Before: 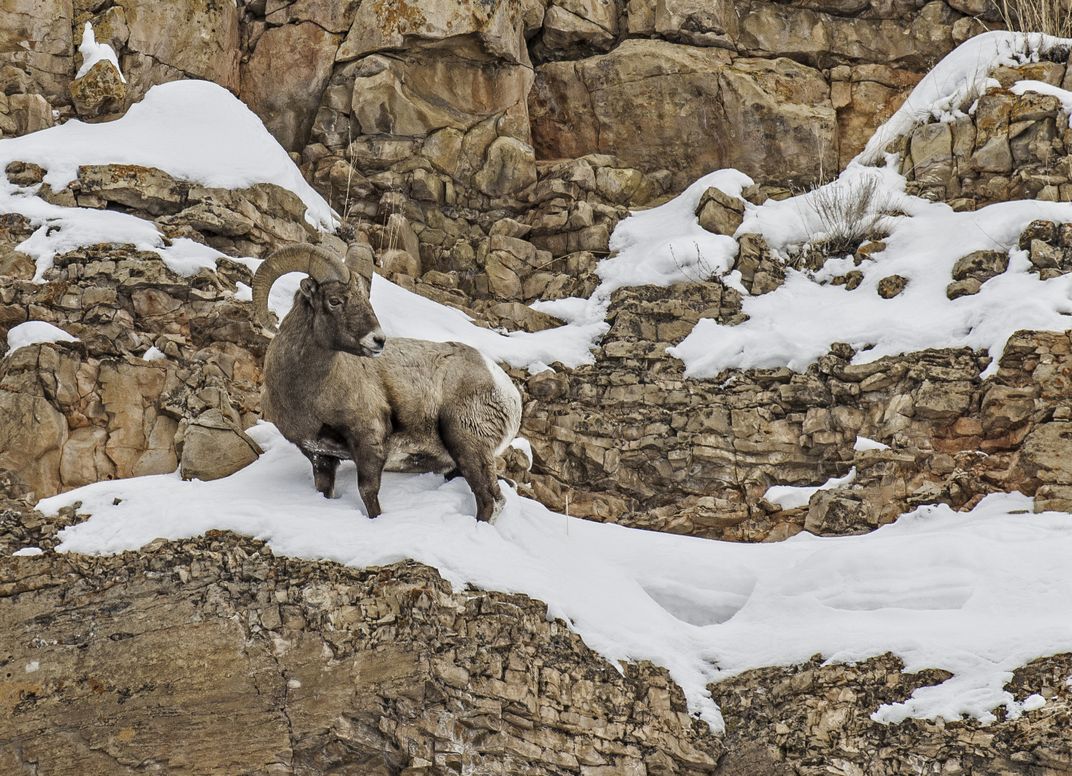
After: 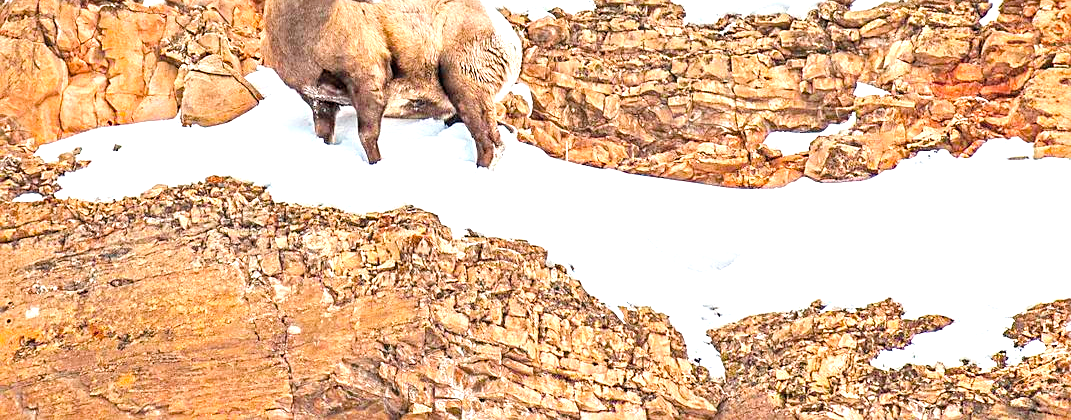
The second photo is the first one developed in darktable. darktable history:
exposure: black level correction -0.002, exposure 1.113 EV, compensate highlight preservation false
color balance rgb: perceptual saturation grading › global saturation 9.888%, global vibrance 45.627%
crop and rotate: top 45.759%, right 0.002%
contrast brightness saturation: contrast 0.053, brightness 0.059, saturation 0.013
sharpen: on, module defaults
